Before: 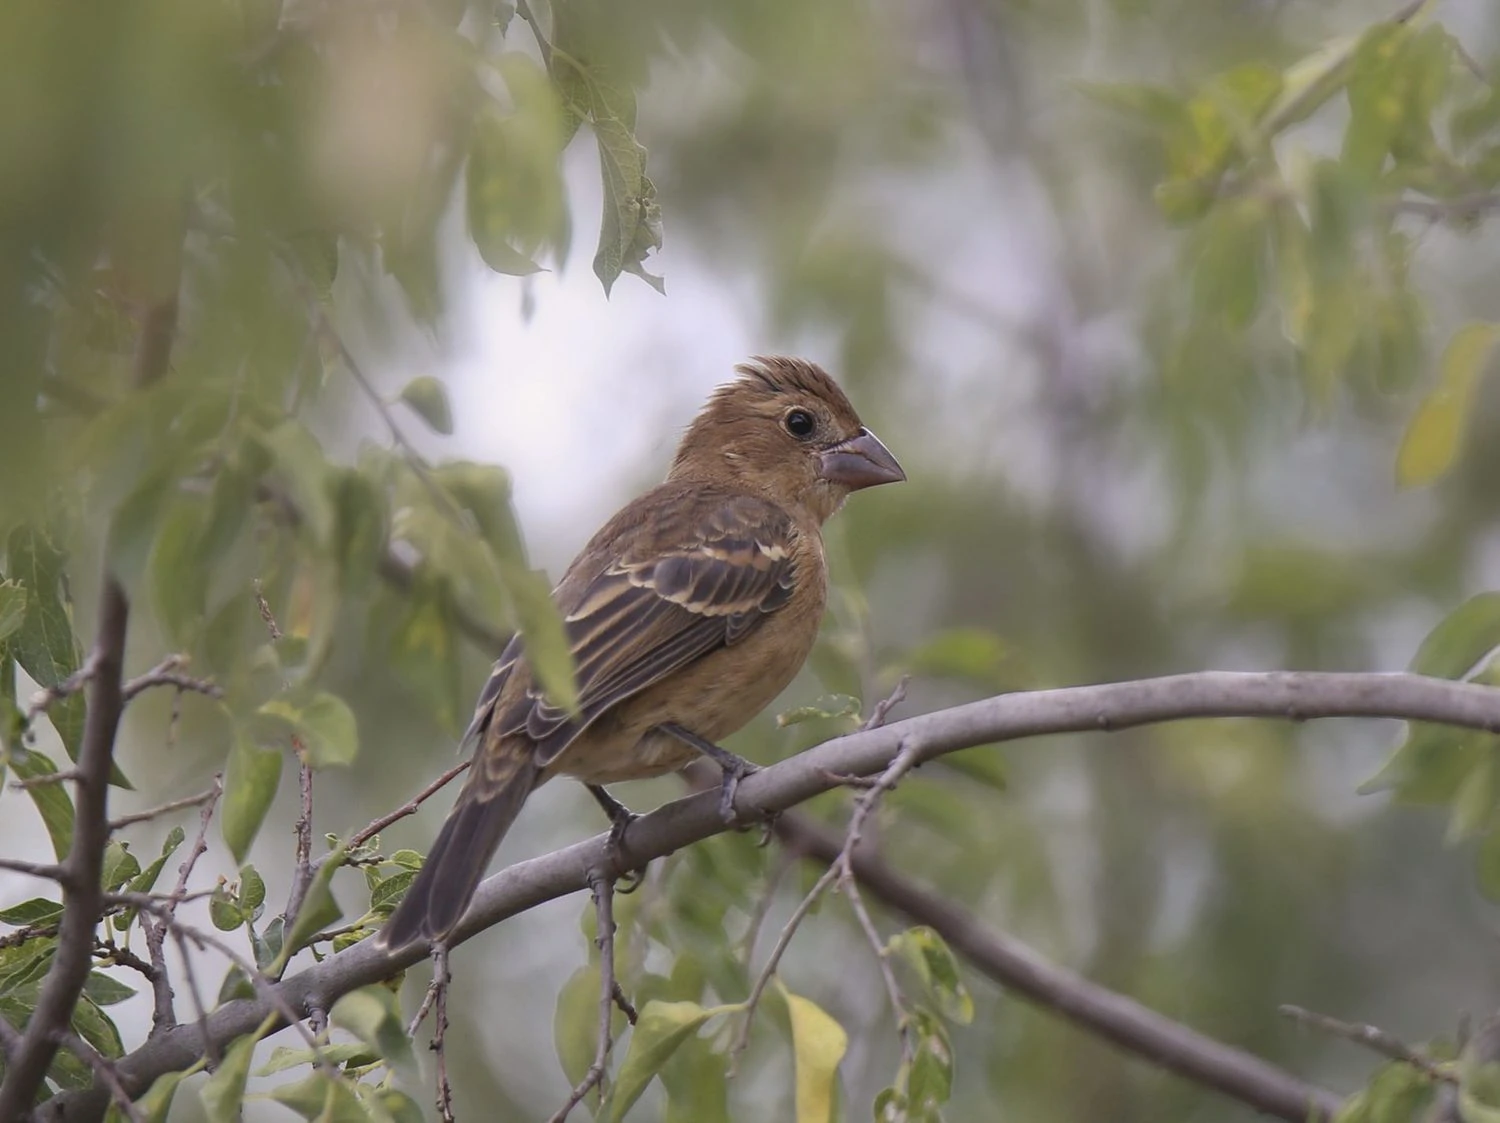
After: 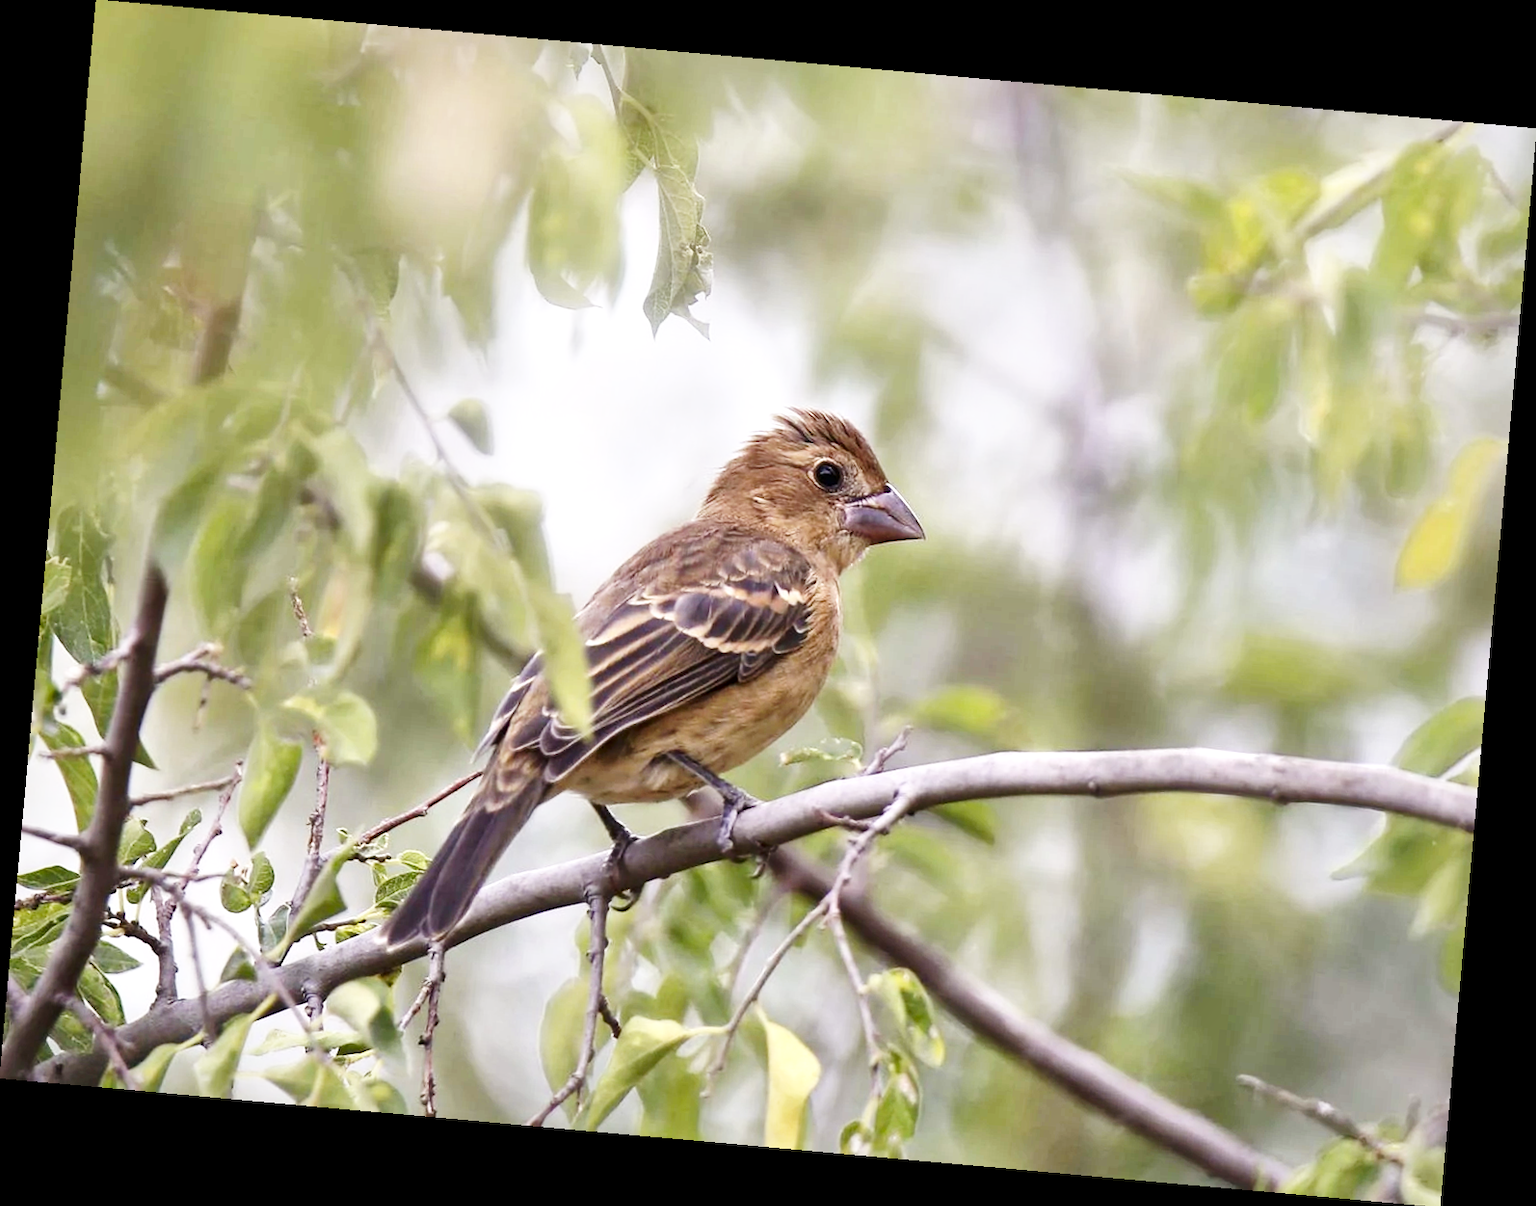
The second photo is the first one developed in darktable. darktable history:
contrast brightness saturation: contrast 0.04, saturation 0.07
base curve: curves: ch0 [(0, 0) (0, 0.001) (0.001, 0.001) (0.004, 0.002) (0.007, 0.004) (0.015, 0.013) (0.033, 0.045) (0.052, 0.096) (0.075, 0.17) (0.099, 0.241) (0.163, 0.42) (0.219, 0.55) (0.259, 0.616) (0.327, 0.722) (0.365, 0.765) (0.522, 0.873) (0.547, 0.881) (0.689, 0.919) (0.826, 0.952) (1, 1)], preserve colors none
rotate and perspective: rotation 5.12°, automatic cropping off
shadows and highlights: radius 331.84, shadows 53.55, highlights -100, compress 94.63%, highlights color adjustment 73.23%, soften with gaussian
local contrast: mode bilateral grid, contrast 25, coarseness 47, detail 151%, midtone range 0.2
